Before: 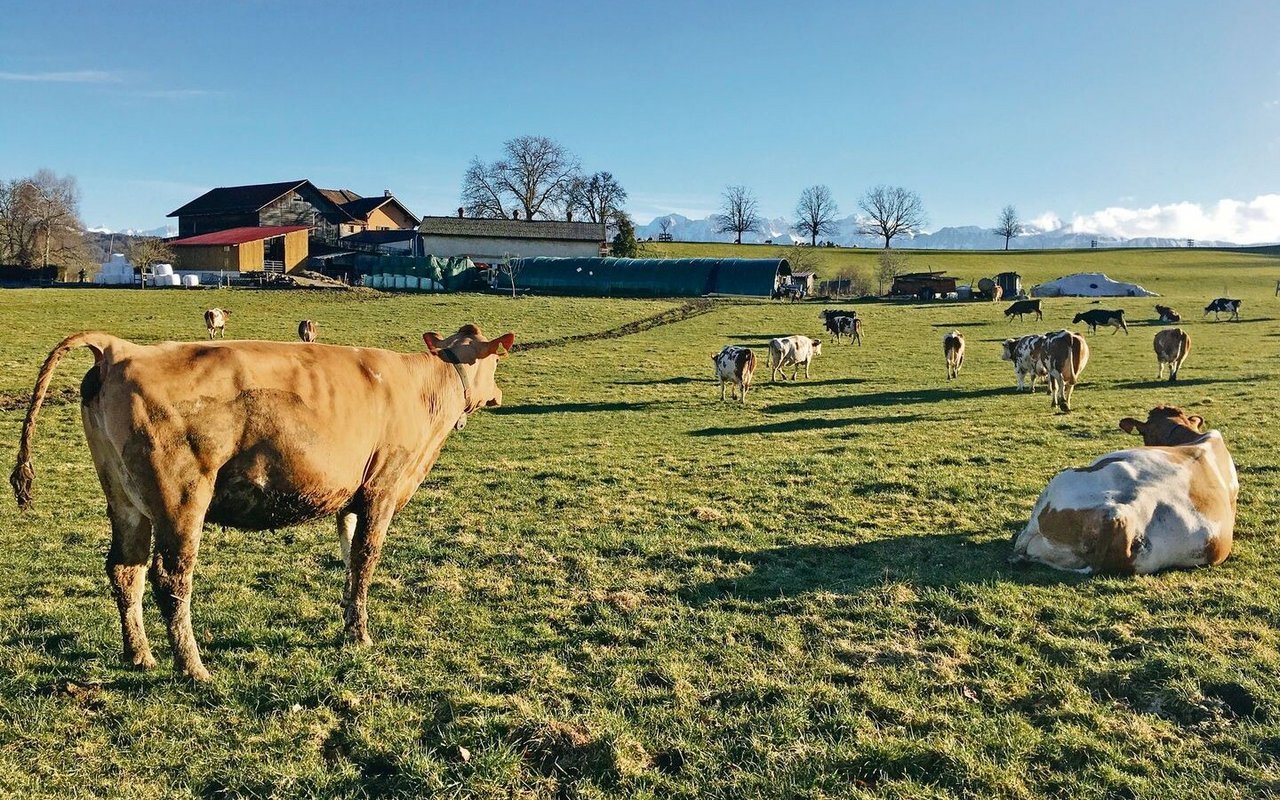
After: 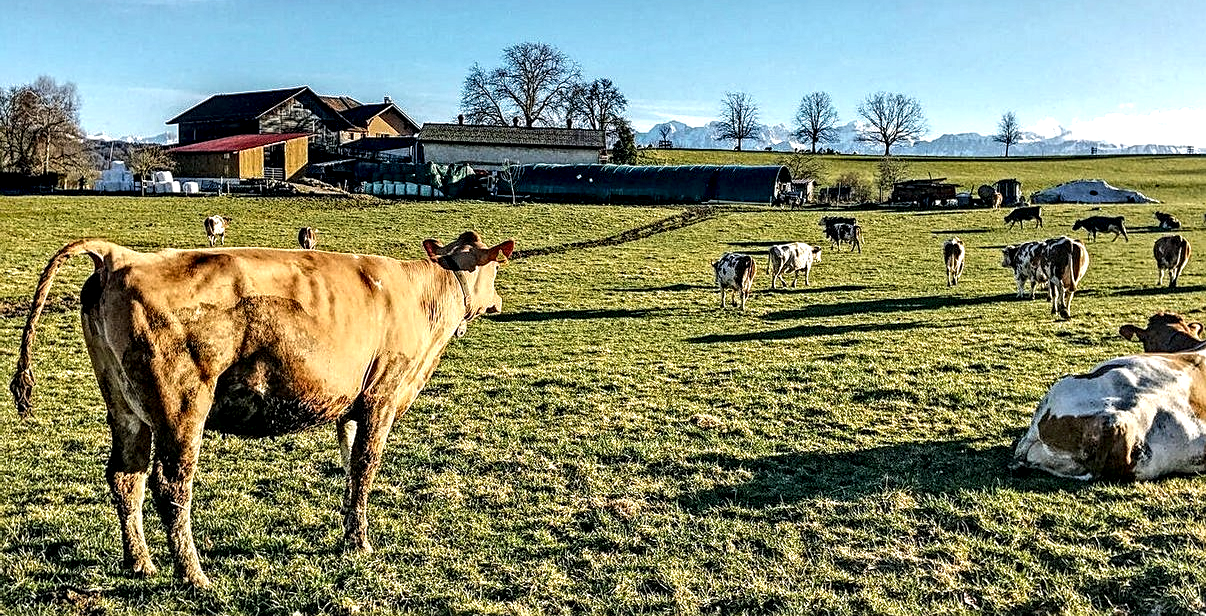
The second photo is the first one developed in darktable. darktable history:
sharpen: on, module defaults
tone equalizer: -8 EV -0.417 EV, -7 EV -0.389 EV, -6 EV -0.333 EV, -5 EV -0.222 EV, -3 EV 0.222 EV, -2 EV 0.333 EV, -1 EV 0.389 EV, +0 EV 0.417 EV, edges refinement/feathering 500, mask exposure compensation -1.25 EV, preserve details no
crop and rotate: angle 0.03°, top 11.643%, right 5.651%, bottom 11.189%
local contrast: highlights 19%, detail 186%
